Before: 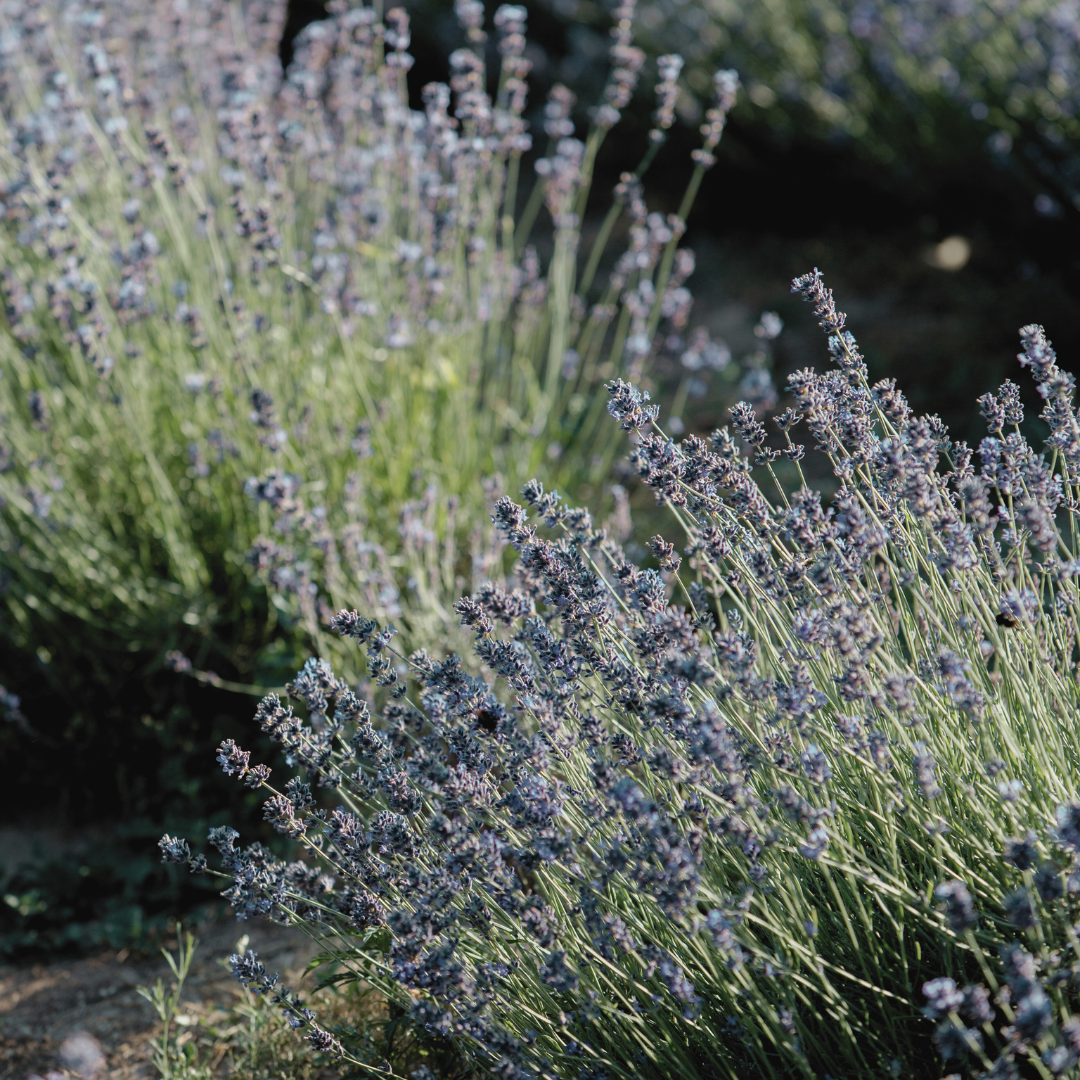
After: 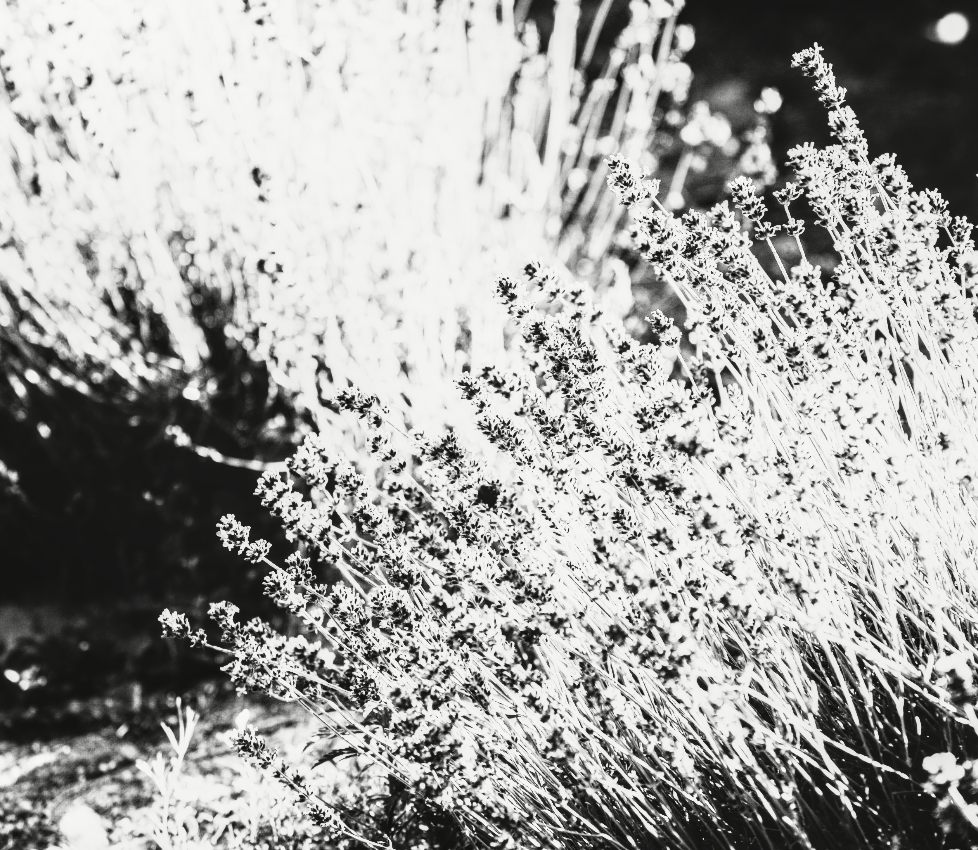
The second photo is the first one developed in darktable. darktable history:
tone curve: curves: ch0 [(0, 0.008) (0.107, 0.091) (0.283, 0.287) (0.461, 0.498) (0.64, 0.679) (0.822, 0.841) (0.998, 0.978)]; ch1 [(0, 0) (0.316, 0.349) (0.466, 0.442) (0.502, 0.5) (0.527, 0.519) (0.561, 0.553) (0.608, 0.629) (0.669, 0.704) (0.859, 0.899) (1, 1)]; ch2 [(0, 0) (0.33, 0.301) (0.421, 0.443) (0.473, 0.498) (0.502, 0.504) (0.522, 0.525) (0.592, 0.61) (0.705, 0.7) (1, 1)], color space Lab, independent channels, preserve colors none
rgb curve: curves: ch0 [(0, 0) (0.21, 0.15) (0.24, 0.21) (0.5, 0.75) (0.75, 0.96) (0.89, 0.99) (1, 1)]; ch1 [(0, 0.02) (0.21, 0.13) (0.25, 0.2) (0.5, 0.67) (0.75, 0.9) (0.89, 0.97) (1, 1)]; ch2 [(0, 0.02) (0.21, 0.13) (0.25, 0.2) (0.5, 0.67) (0.75, 0.9) (0.89, 0.97) (1, 1)], compensate middle gray true
crop: top 20.916%, right 9.437%, bottom 0.316%
graduated density: on, module defaults
local contrast: on, module defaults
contrast brightness saturation: contrast 0.53, brightness 0.47, saturation -1
exposure: black level correction 0, exposure 0.5 EV, compensate highlight preservation false
